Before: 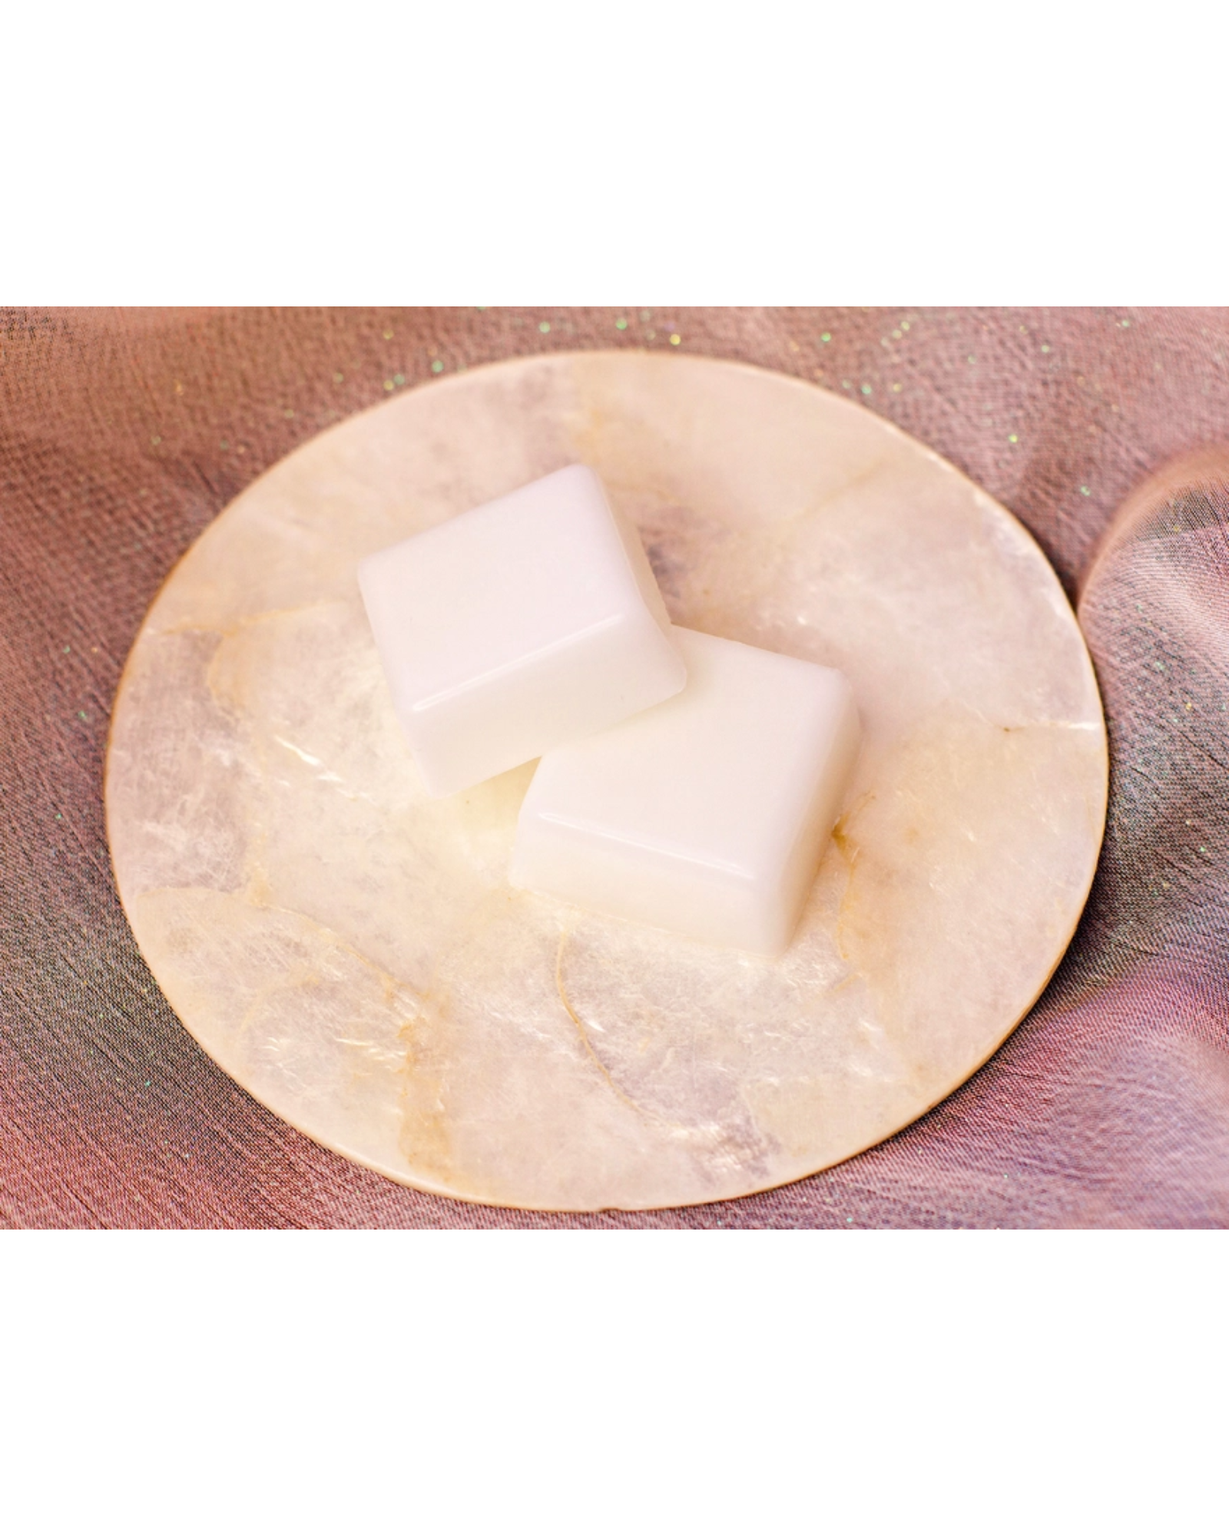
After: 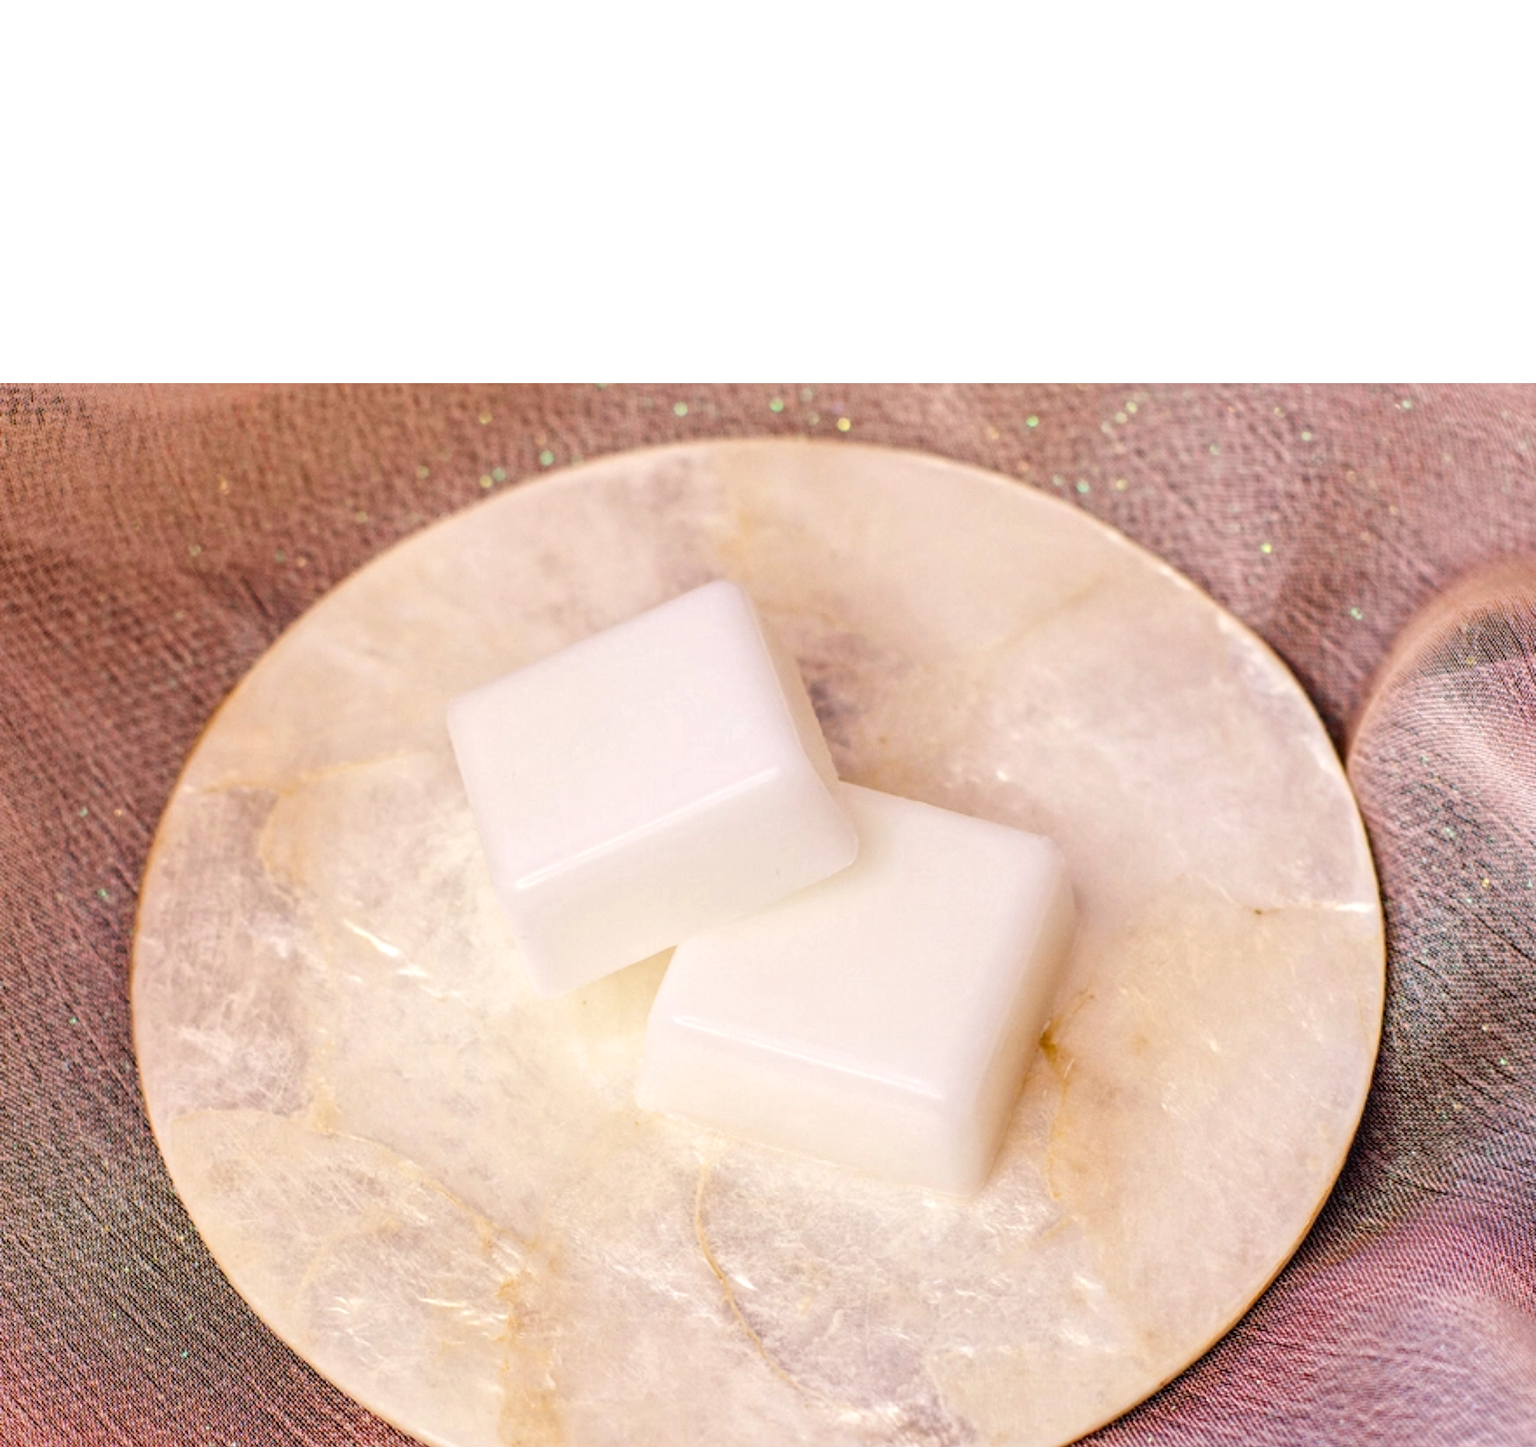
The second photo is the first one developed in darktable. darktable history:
crop: bottom 24.555%
local contrast: on, module defaults
contrast equalizer: octaves 7, y [[0.5, 0.502, 0.506, 0.511, 0.52, 0.537], [0.5 ×6], [0.505, 0.509, 0.518, 0.534, 0.553, 0.561], [0 ×6], [0 ×6]]
